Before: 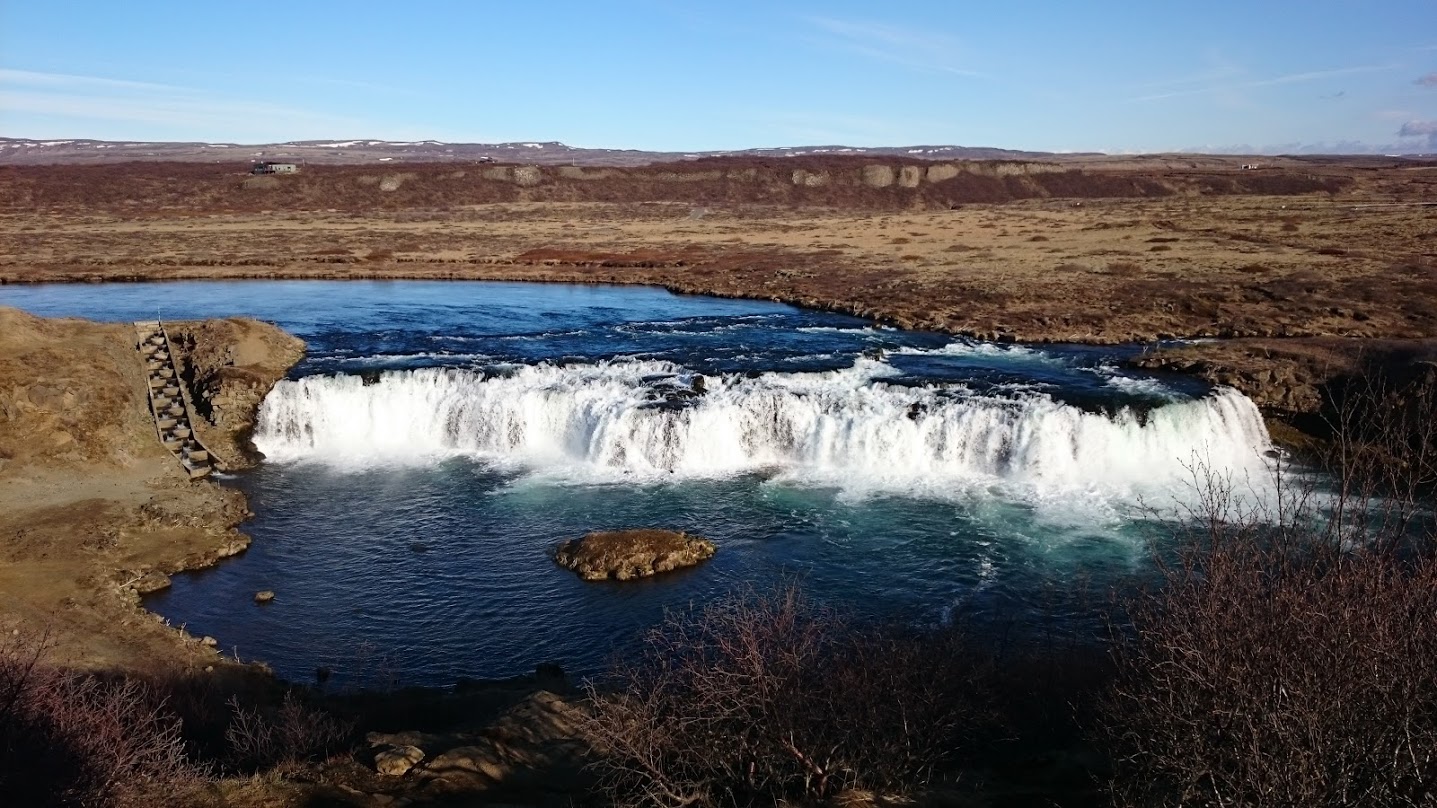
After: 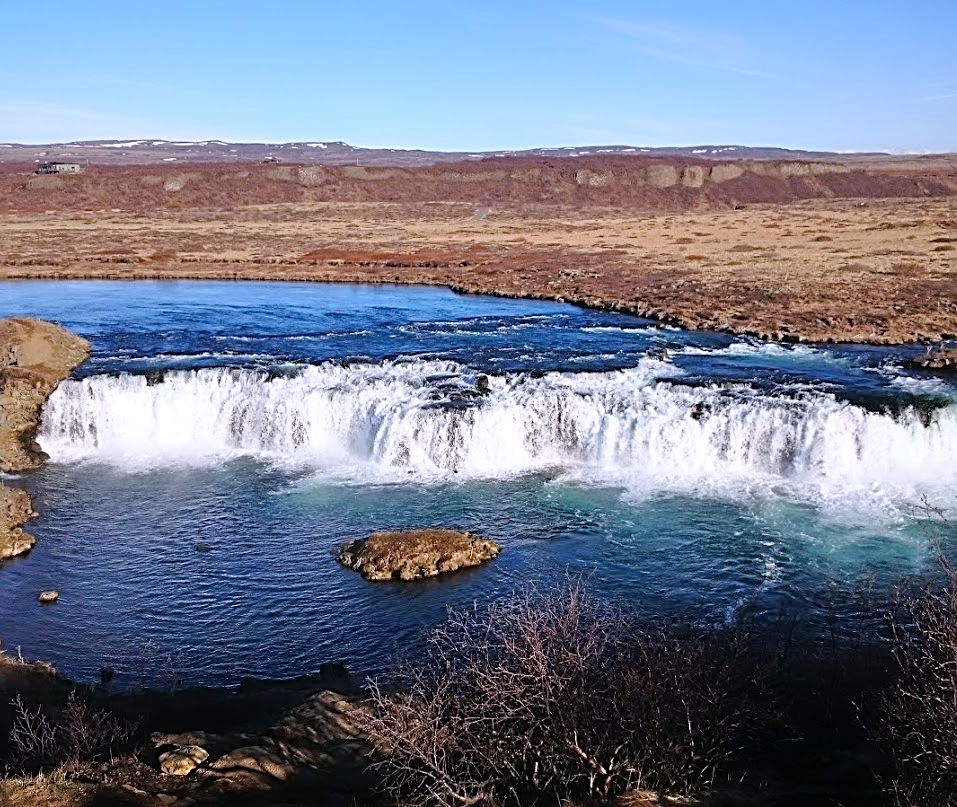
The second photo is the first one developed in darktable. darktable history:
contrast equalizer: y [[0.5, 0.488, 0.462, 0.461, 0.491, 0.5], [0.5 ×6], [0.5 ×6], [0 ×6], [0 ×6]]
crop and rotate: left 15.055%, right 18.278%
tone equalizer: -7 EV 0.15 EV, -6 EV 0.6 EV, -5 EV 1.15 EV, -4 EV 1.33 EV, -3 EV 1.15 EV, -2 EV 0.6 EV, -1 EV 0.15 EV, mask exposure compensation -0.5 EV
white balance: red 1.004, blue 1.096
sharpen: radius 3.119
